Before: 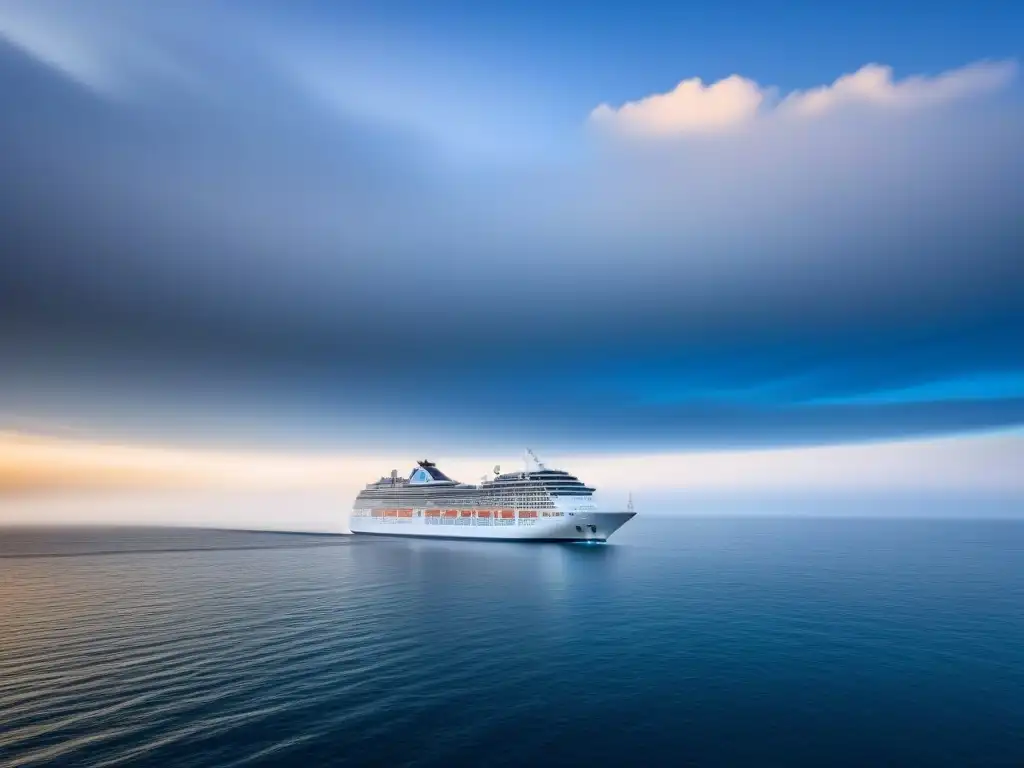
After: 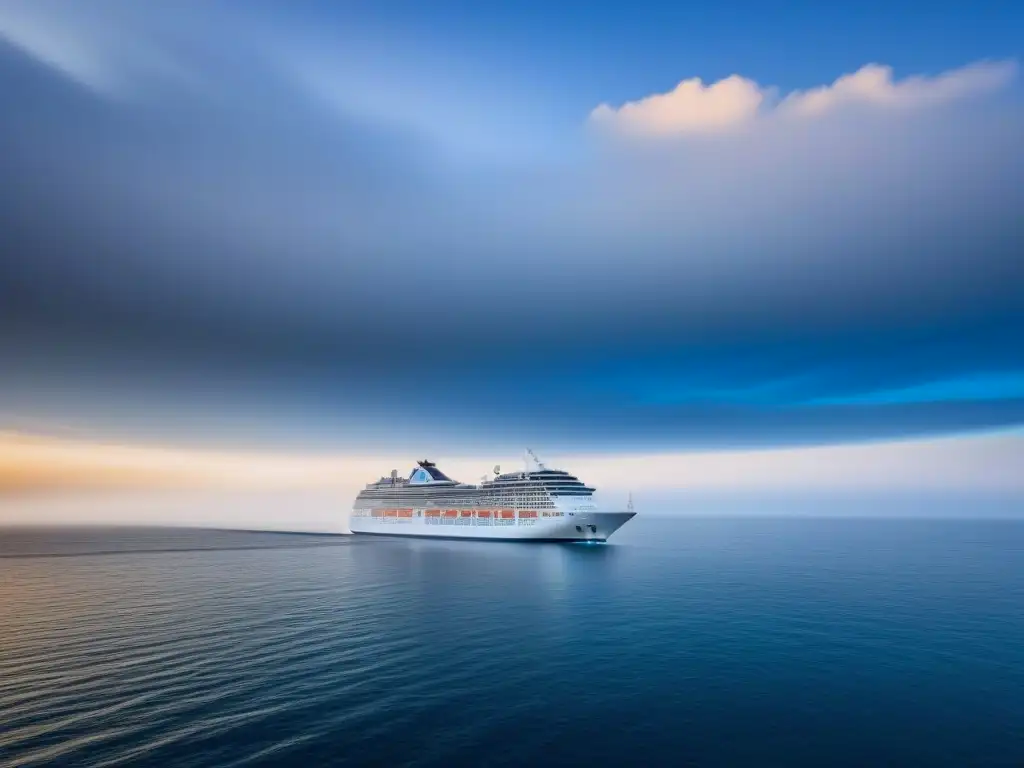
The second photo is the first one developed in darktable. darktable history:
shadows and highlights: shadows 25.32, white point adjustment -3.16, highlights -29.9, highlights color adjustment 89.54%
